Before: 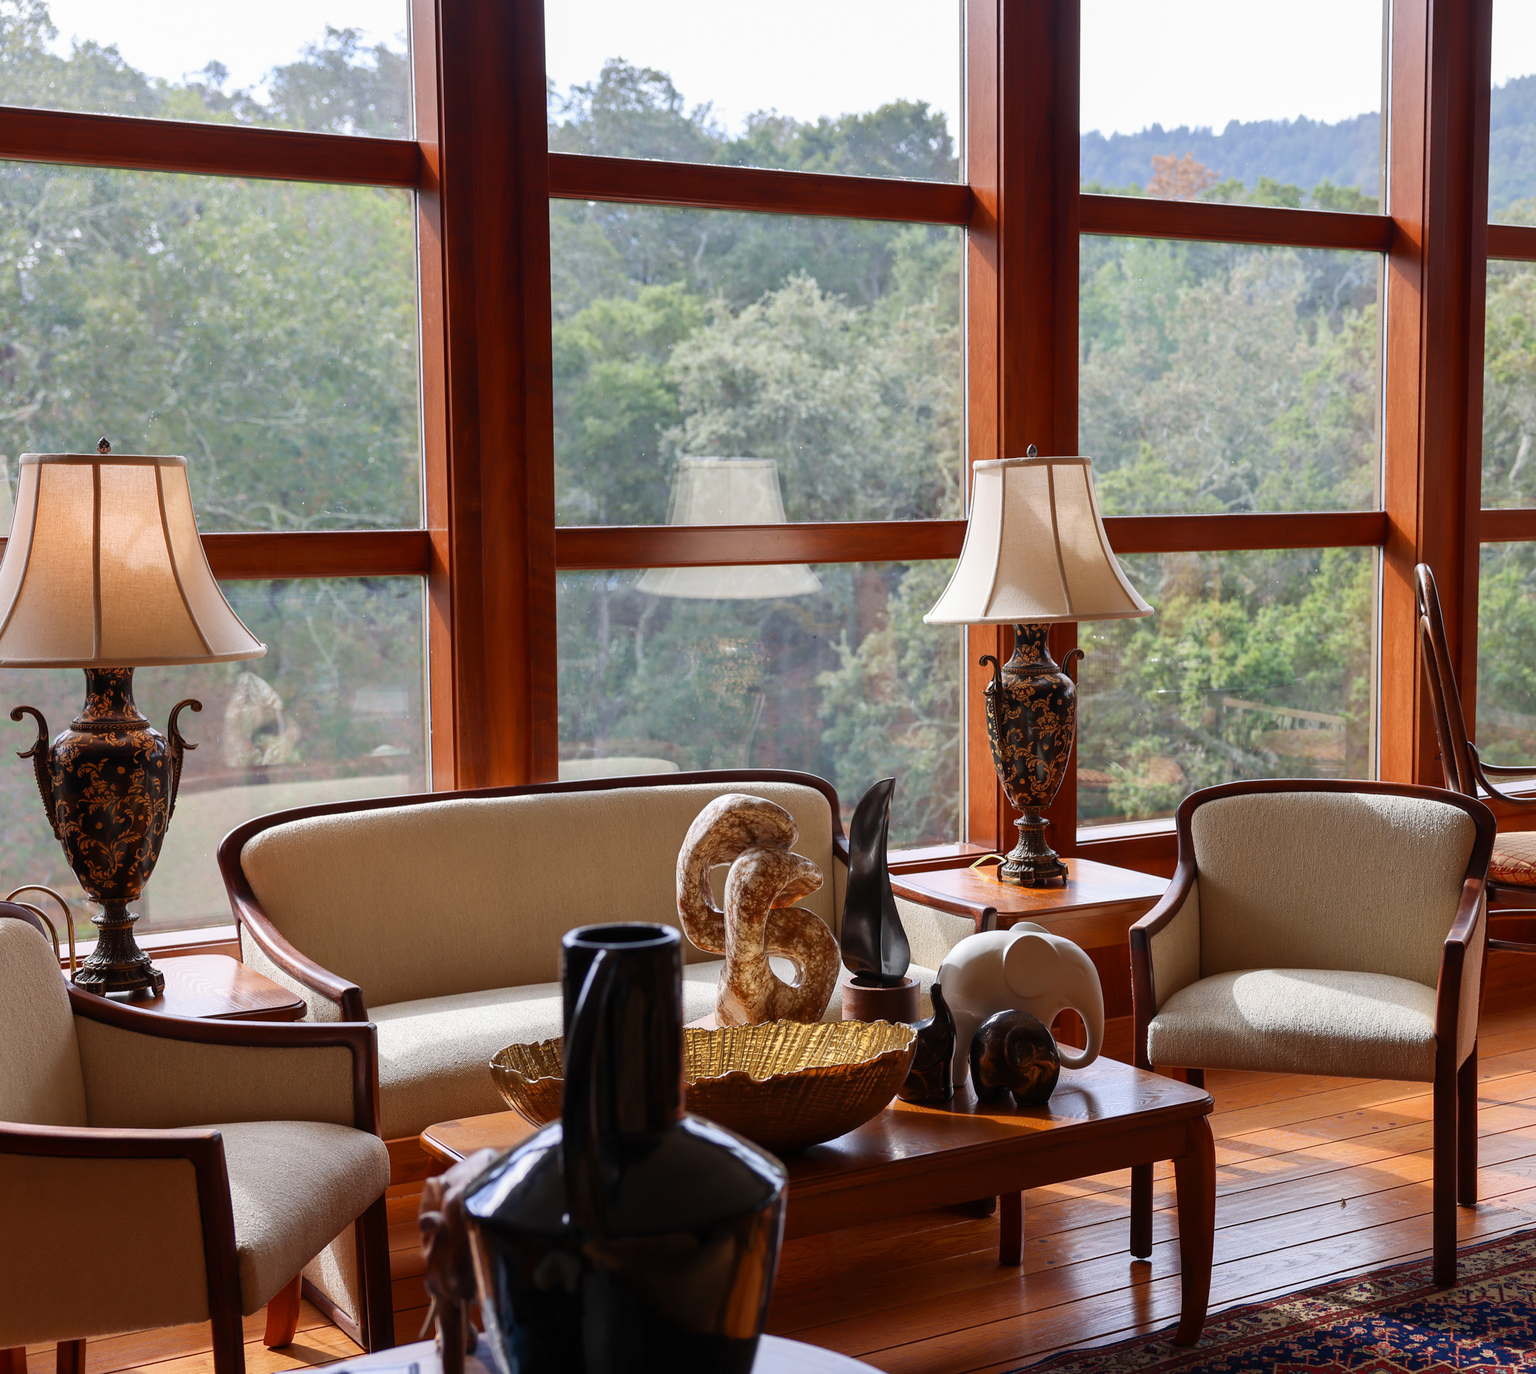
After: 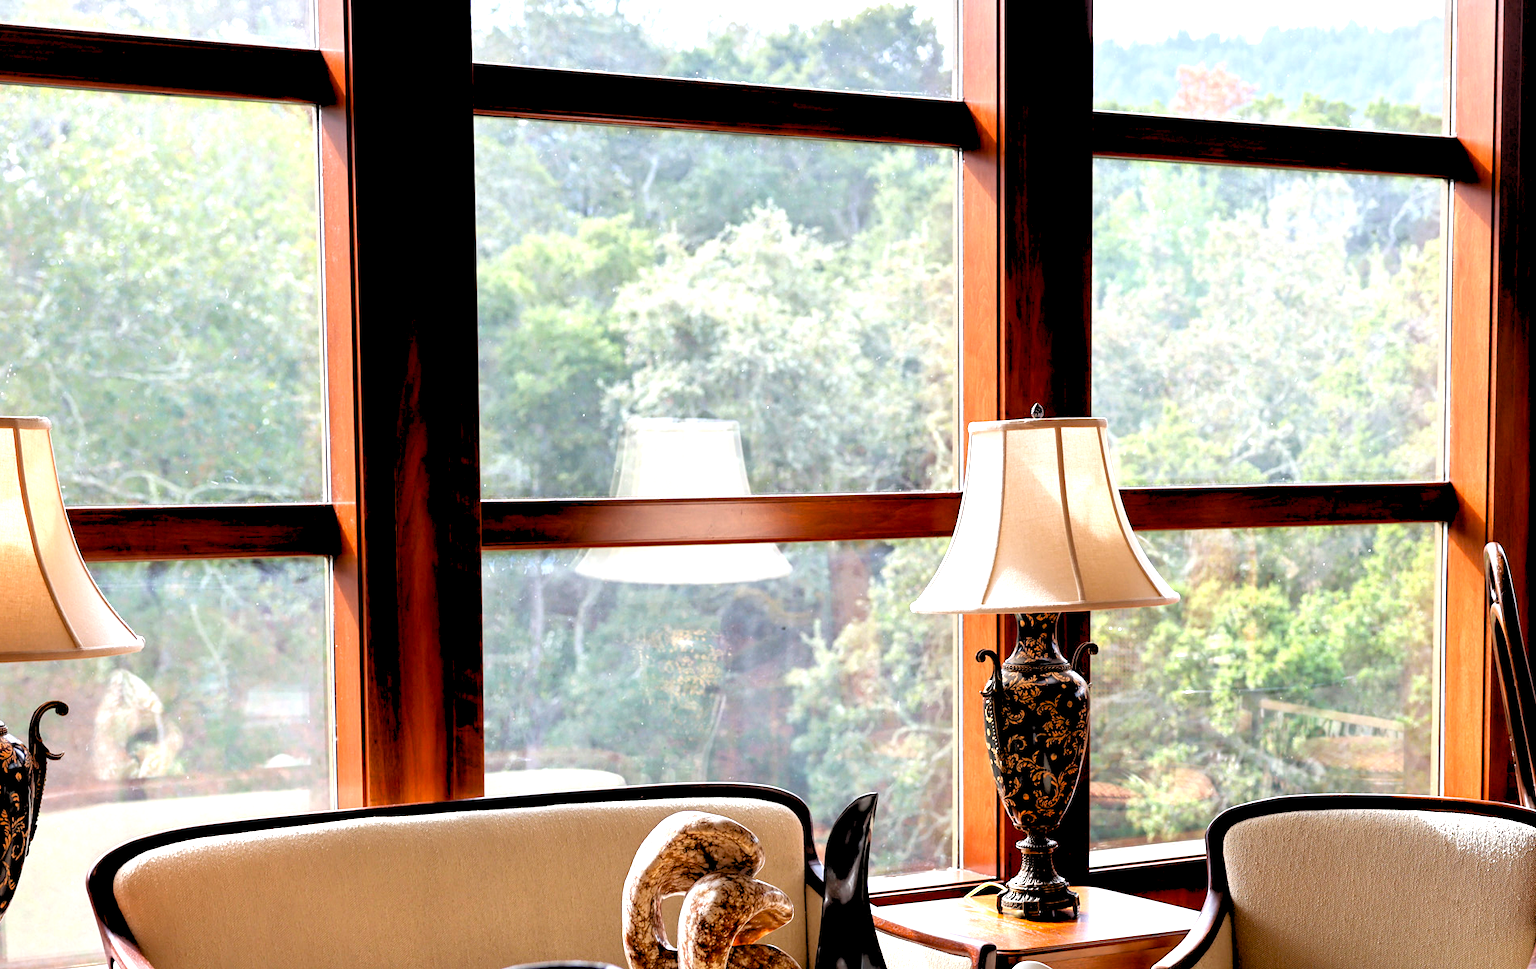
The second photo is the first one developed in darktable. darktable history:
crop and rotate: left 9.345%, top 7.22%, right 4.982%, bottom 32.331%
rgb levels: levels [[0.029, 0.461, 0.922], [0, 0.5, 1], [0, 0.5, 1]]
exposure: black level correction 0.01, exposure 1 EV, compensate highlight preservation false
